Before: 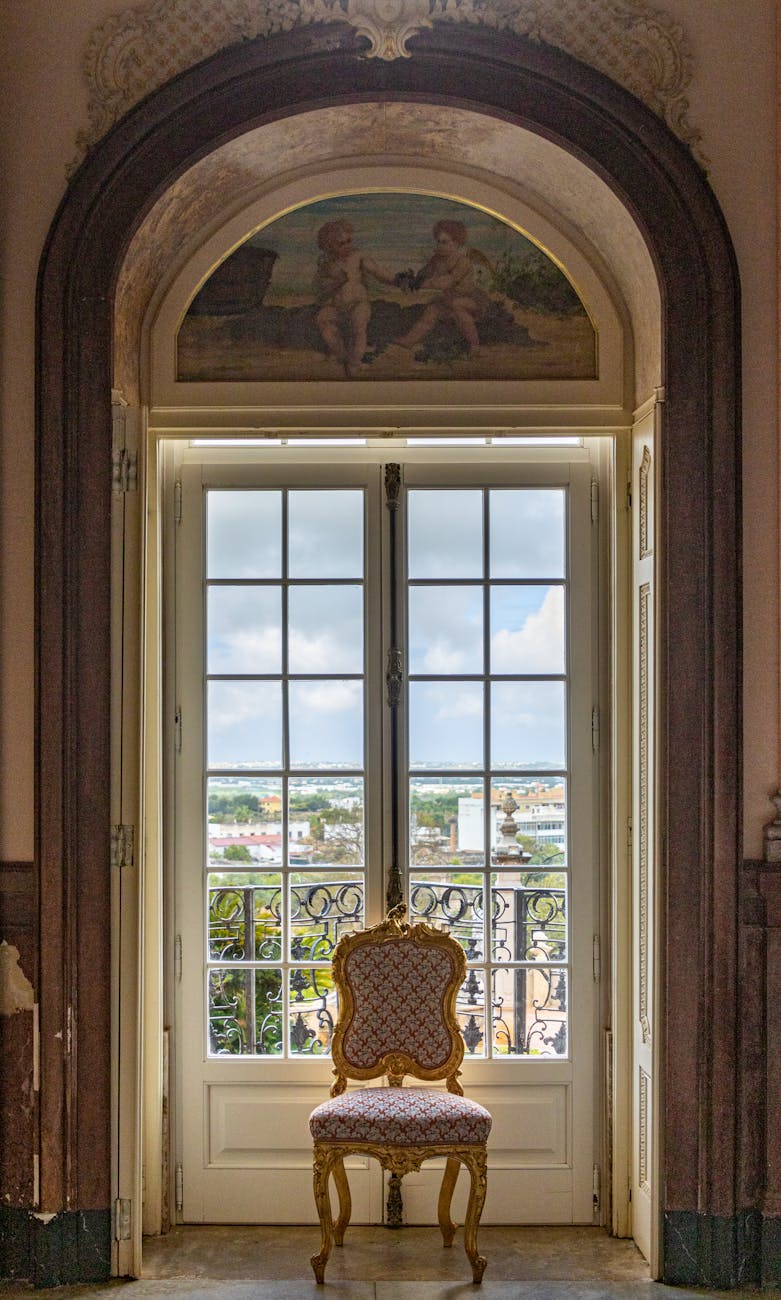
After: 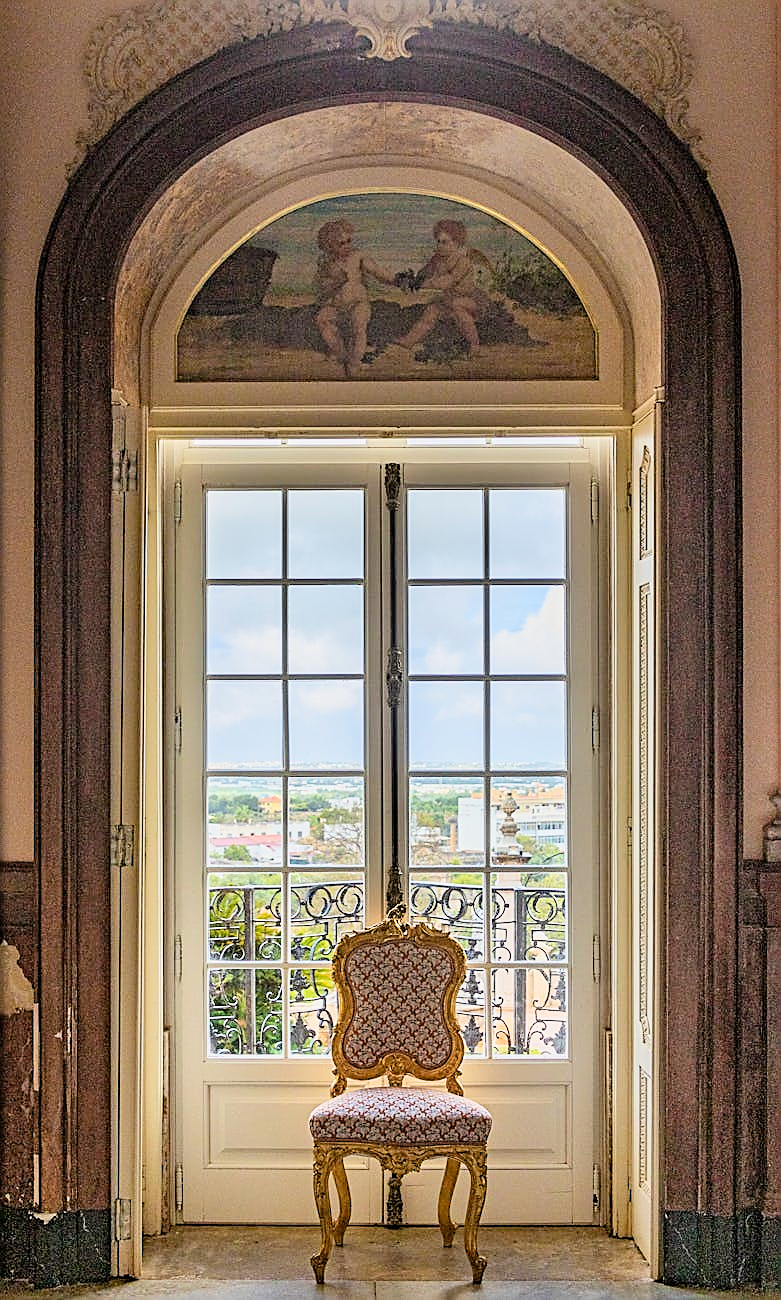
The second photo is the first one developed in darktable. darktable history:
exposure: black level correction 0.001, exposure 1.05 EV, compensate exposure bias true, compensate highlight preservation false
filmic rgb: black relative exposure -7.65 EV, white relative exposure 4.56 EV, hardness 3.61, color science v6 (2022)
sharpen: radius 1.4, amount 1.25, threshold 0.7
